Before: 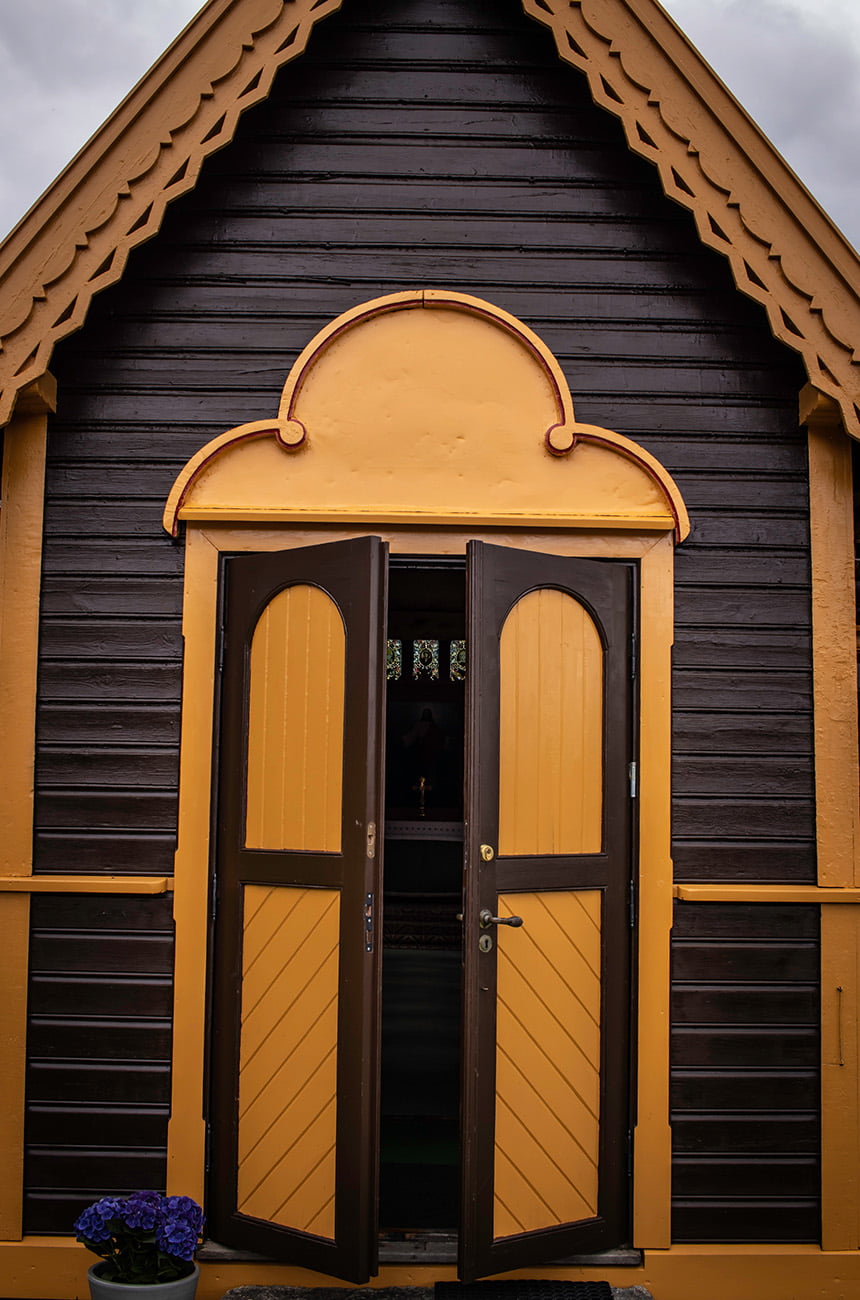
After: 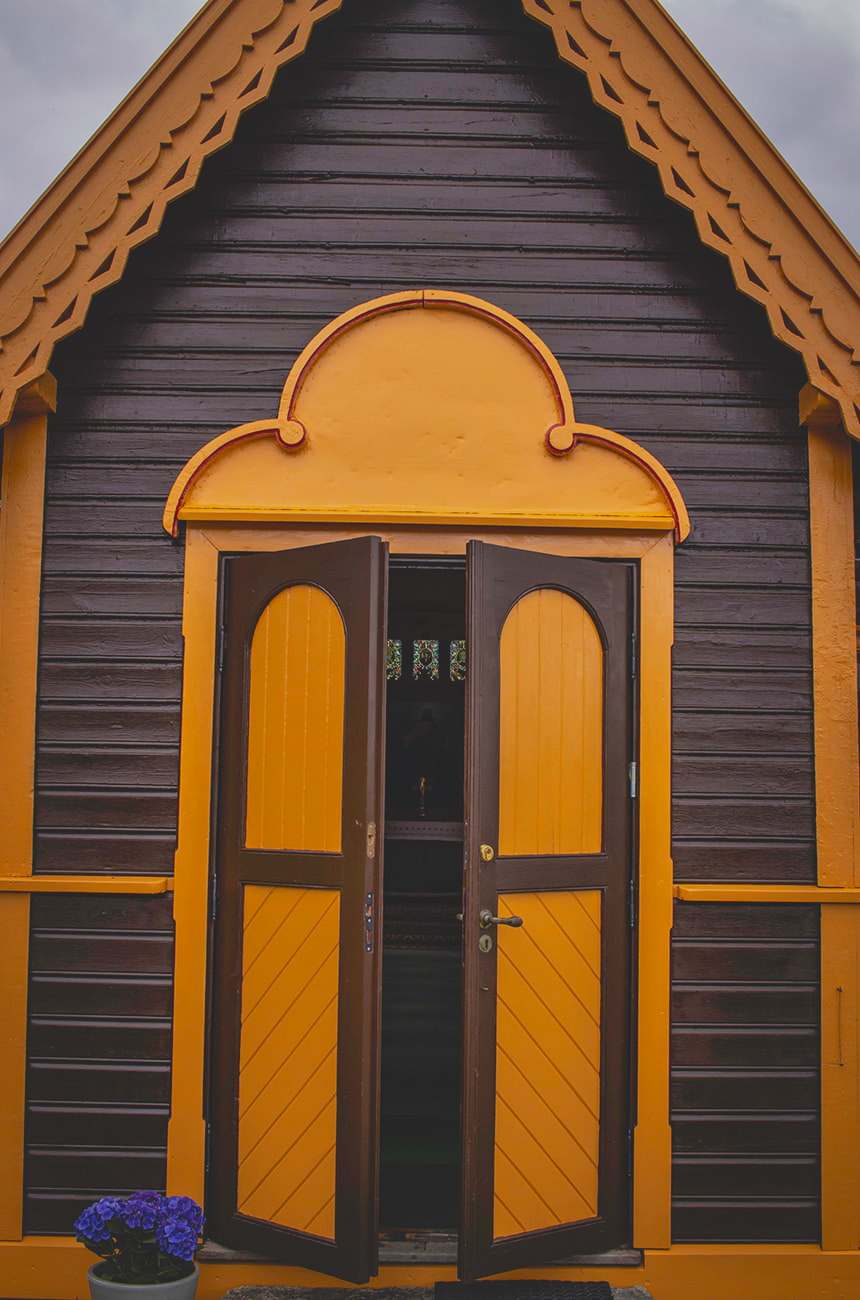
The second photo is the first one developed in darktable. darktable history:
shadows and highlights: on, module defaults
contrast brightness saturation: contrast -0.204, saturation 0.187
